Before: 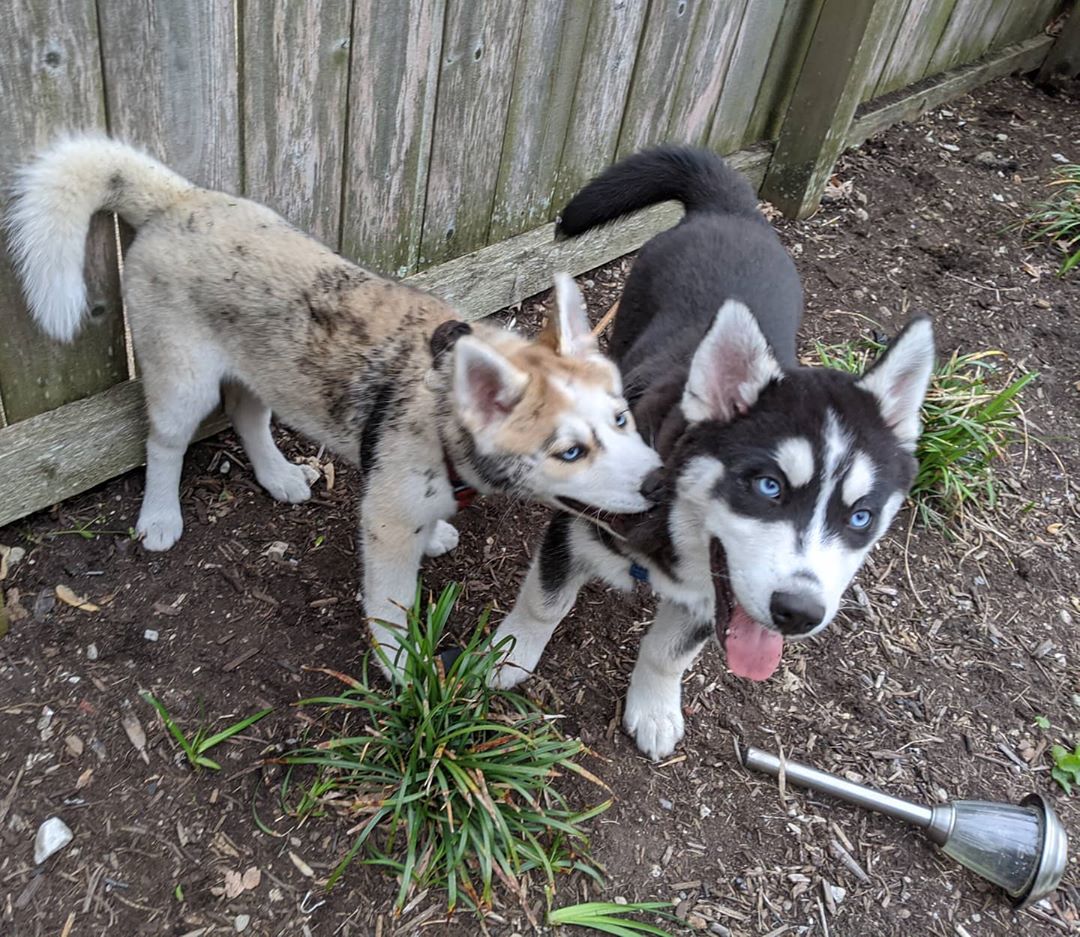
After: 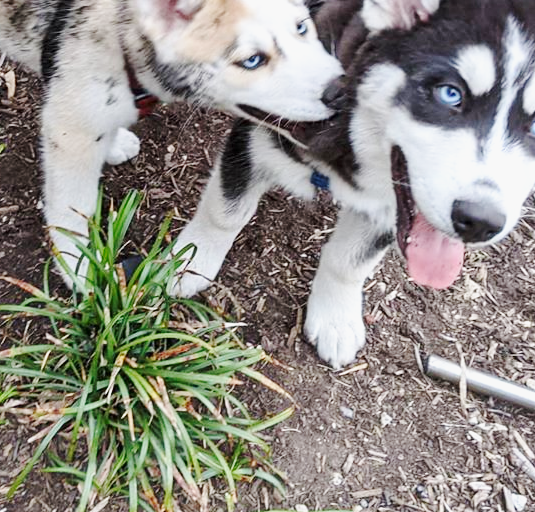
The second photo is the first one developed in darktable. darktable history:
base curve: curves: ch0 [(0, 0) (0.025, 0.046) (0.112, 0.277) (0.467, 0.74) (0.814, 0.929) (1, 0.942)], preserve colors none
crop: left 29.54%, top 41.84%, right 20.893%, bottom 3.469%
